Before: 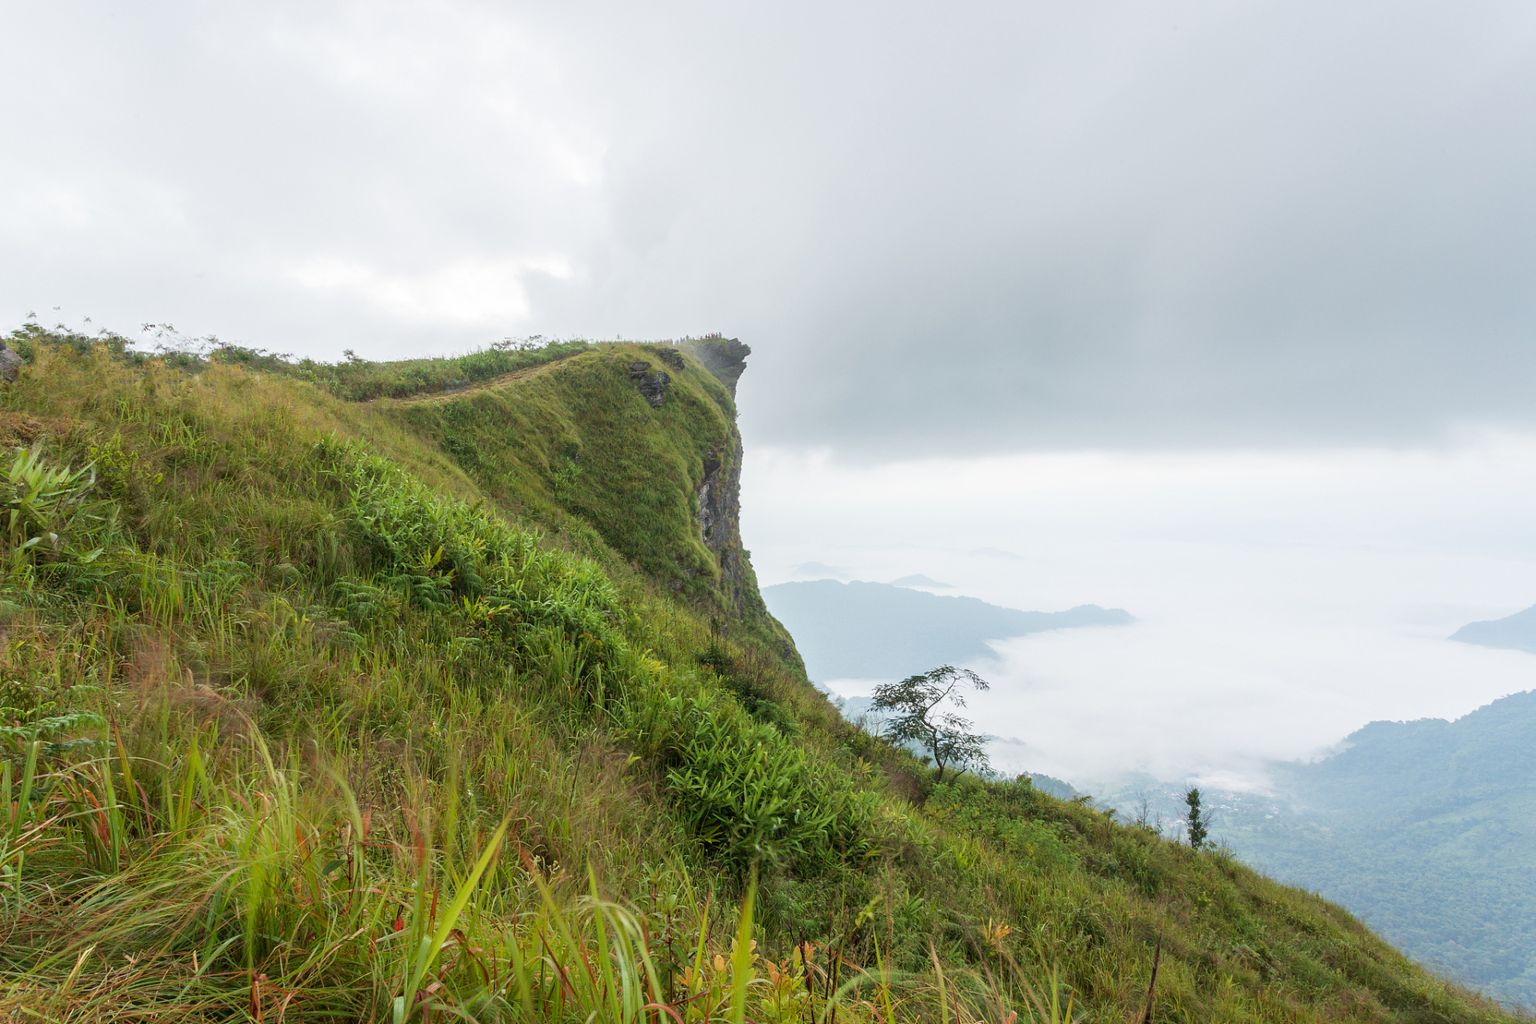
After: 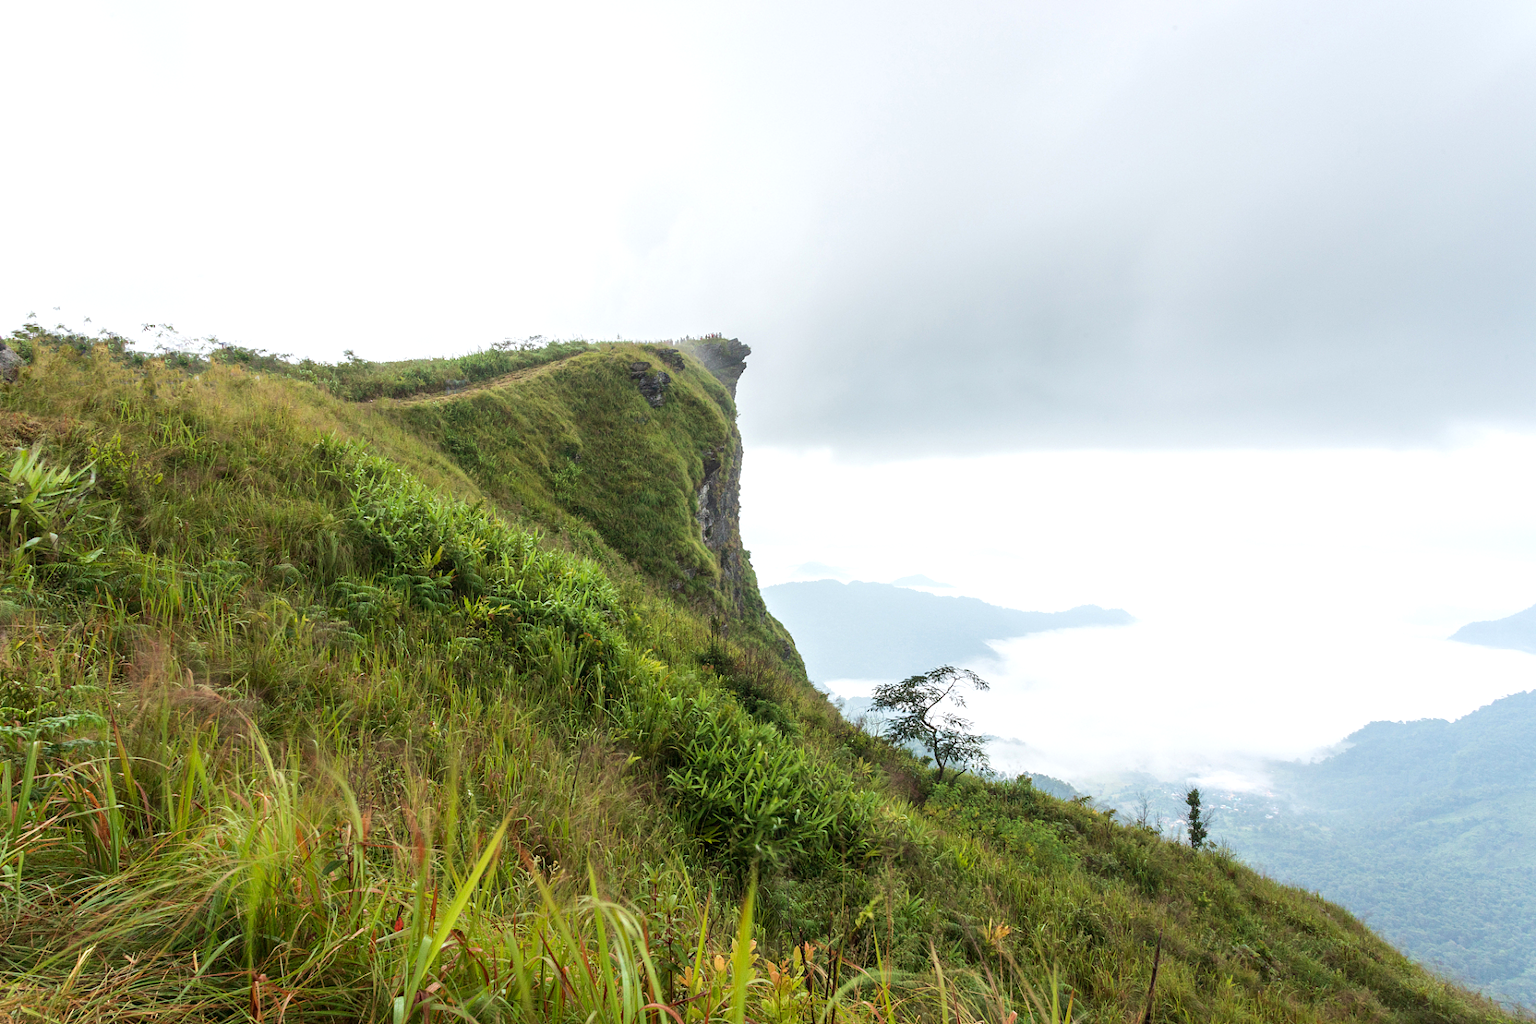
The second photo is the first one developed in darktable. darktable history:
tone equalizer: -8 EV -0.387 EV, -7 EV -0.404 EV, -6 EV -0.341 EV, -5 EV -0.206 EV, -3 EV 0.226 EV, -2 EV 0.315 EV, -1 EV 0.371 EV, +0 EV 0.397 EV, edges refinement/feathering 500, mask exposure compensation -1.57 EV, preserve details no
